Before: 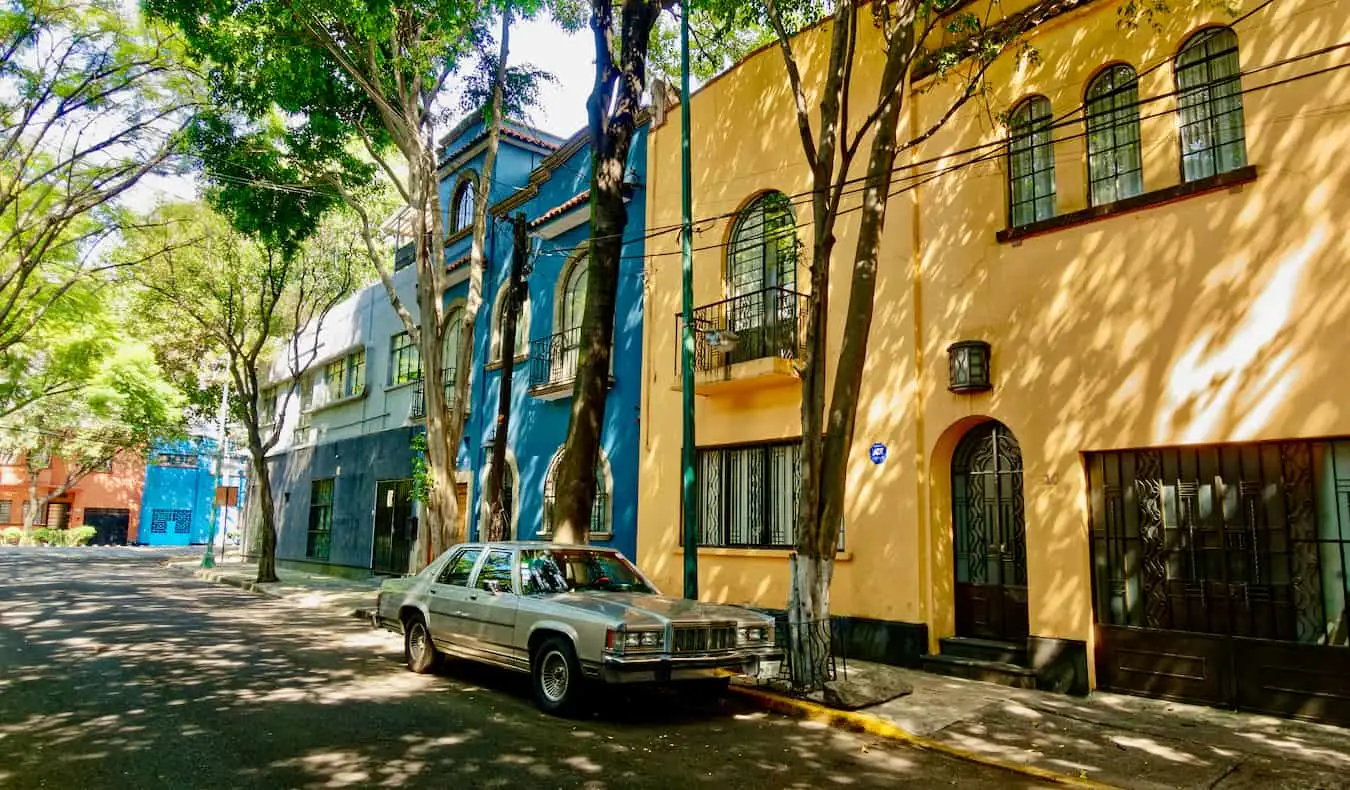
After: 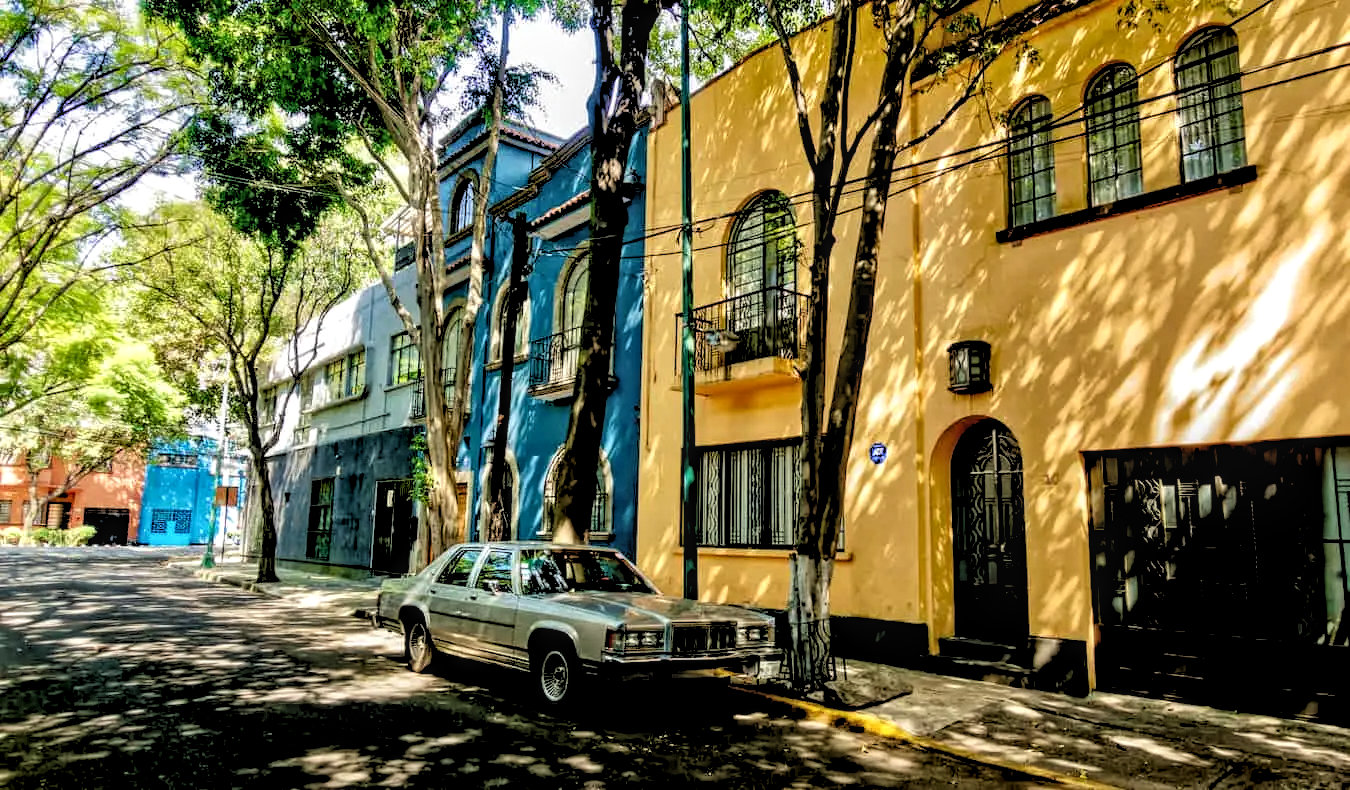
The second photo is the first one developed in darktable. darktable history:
rgb levels: levels [[0.029, 0.461, 0.922], [0, 0.5, 1], [0, 0.5, 1]]
local contrast: highlights 61%, detail 143%, midtone range 0.428
